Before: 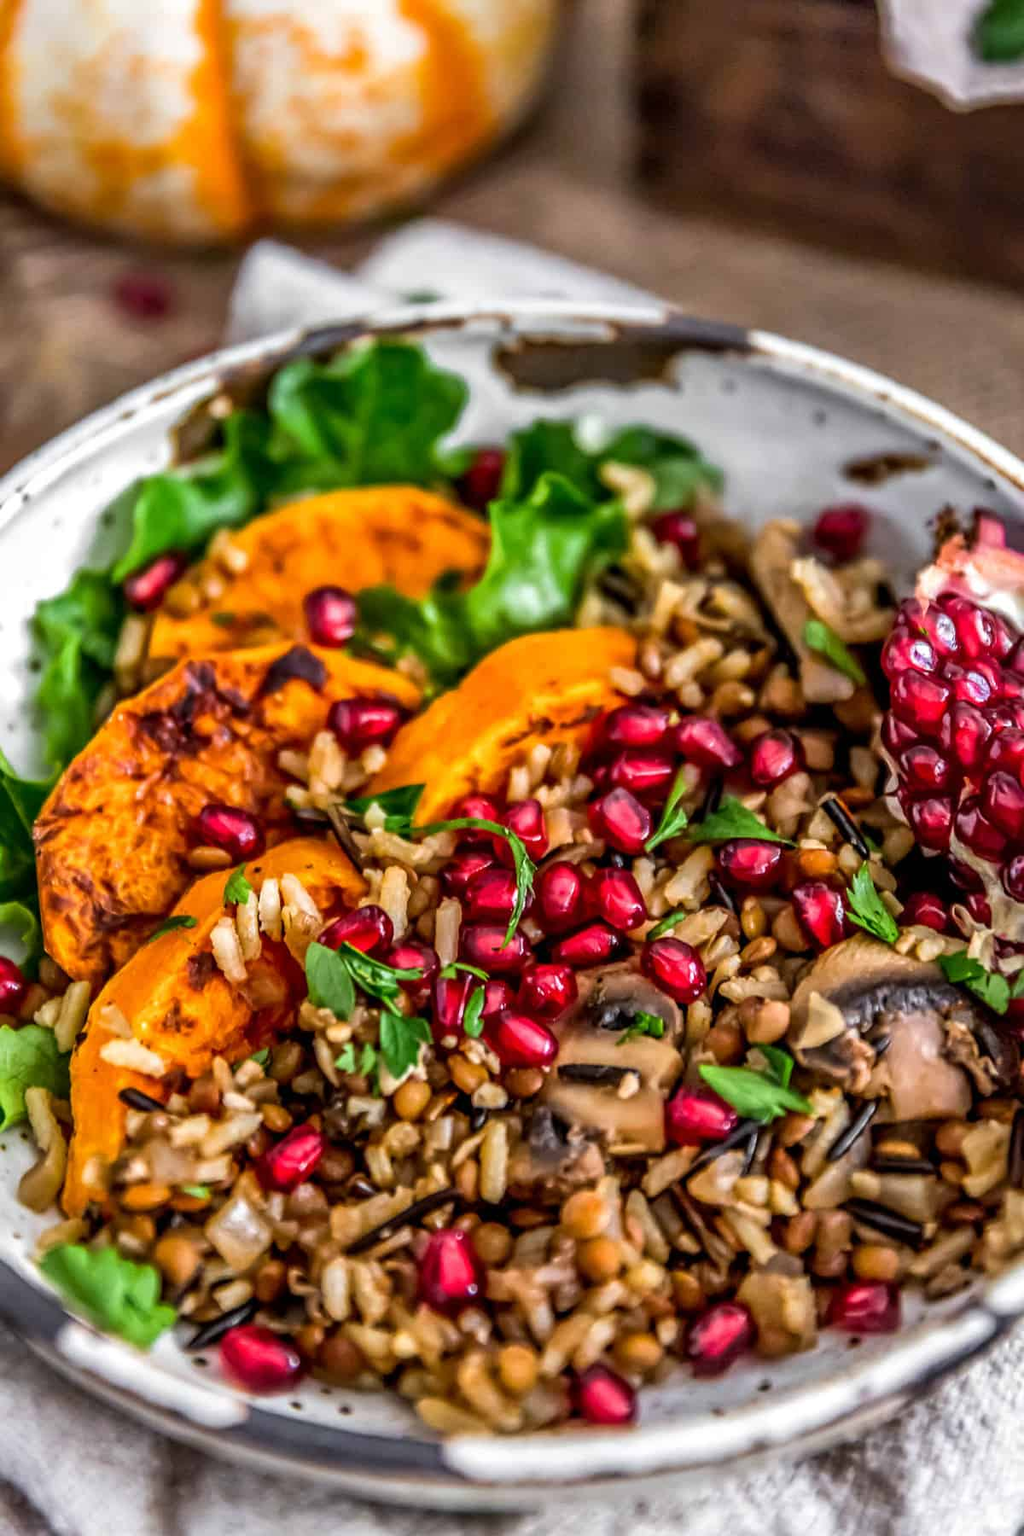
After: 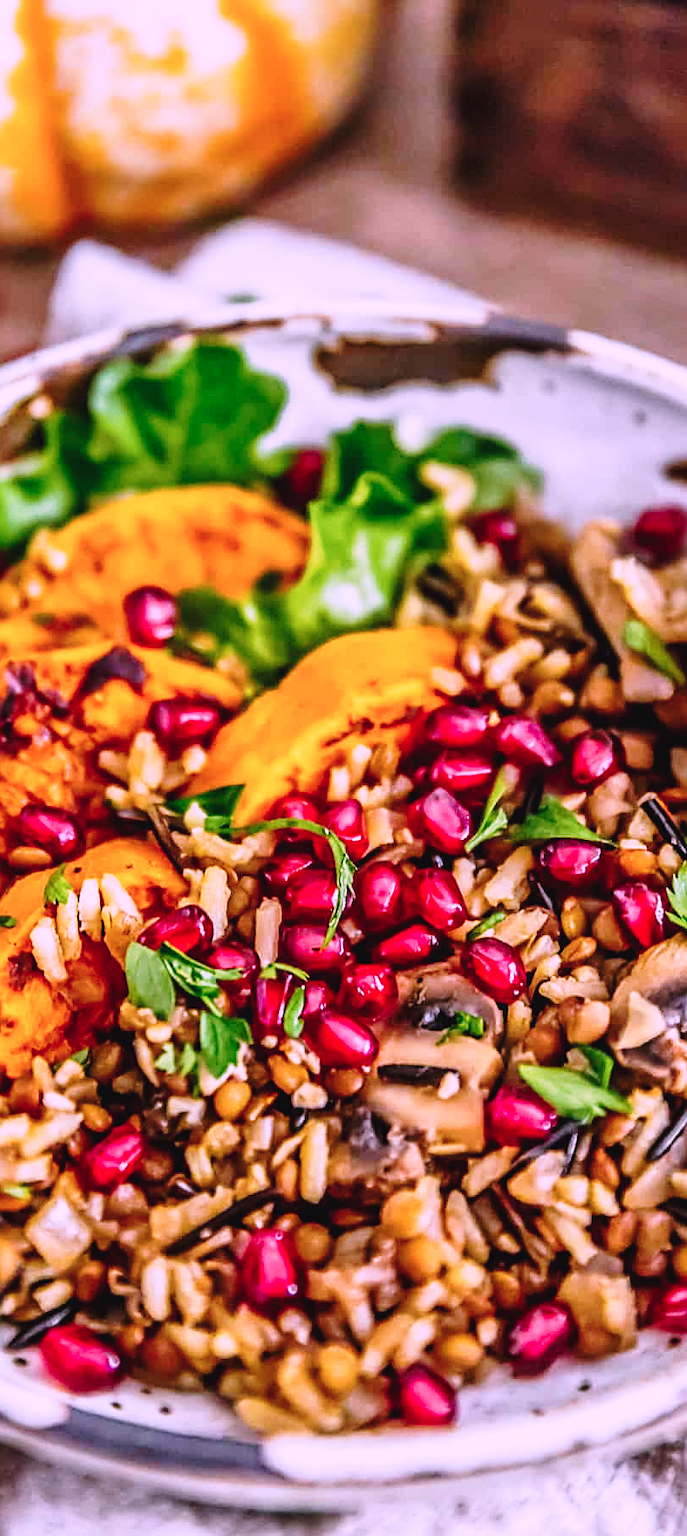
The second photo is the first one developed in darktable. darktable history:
crop and rotate: left 17.666%, right 15.09%
tone equalizer: on, module defaults
color correction: highlights a* 15.36, highlights b* -20.4
contrast brightness saturation: contrast -0.088, brightness -0.04, saturation -0.11
color balance rgb: linear chroma grading › global chroma 9.236%, perceptual saturation grading › global saturation 0.617%, global vibrance 20%
base curve: curves: ch0 [(0, 0) (0.028, 0.03) (0.121, 0.232) (0.46, 0.748) (0.859, 0.968) (1, 1)], preserve colors none
sharpen: on, module defaults
